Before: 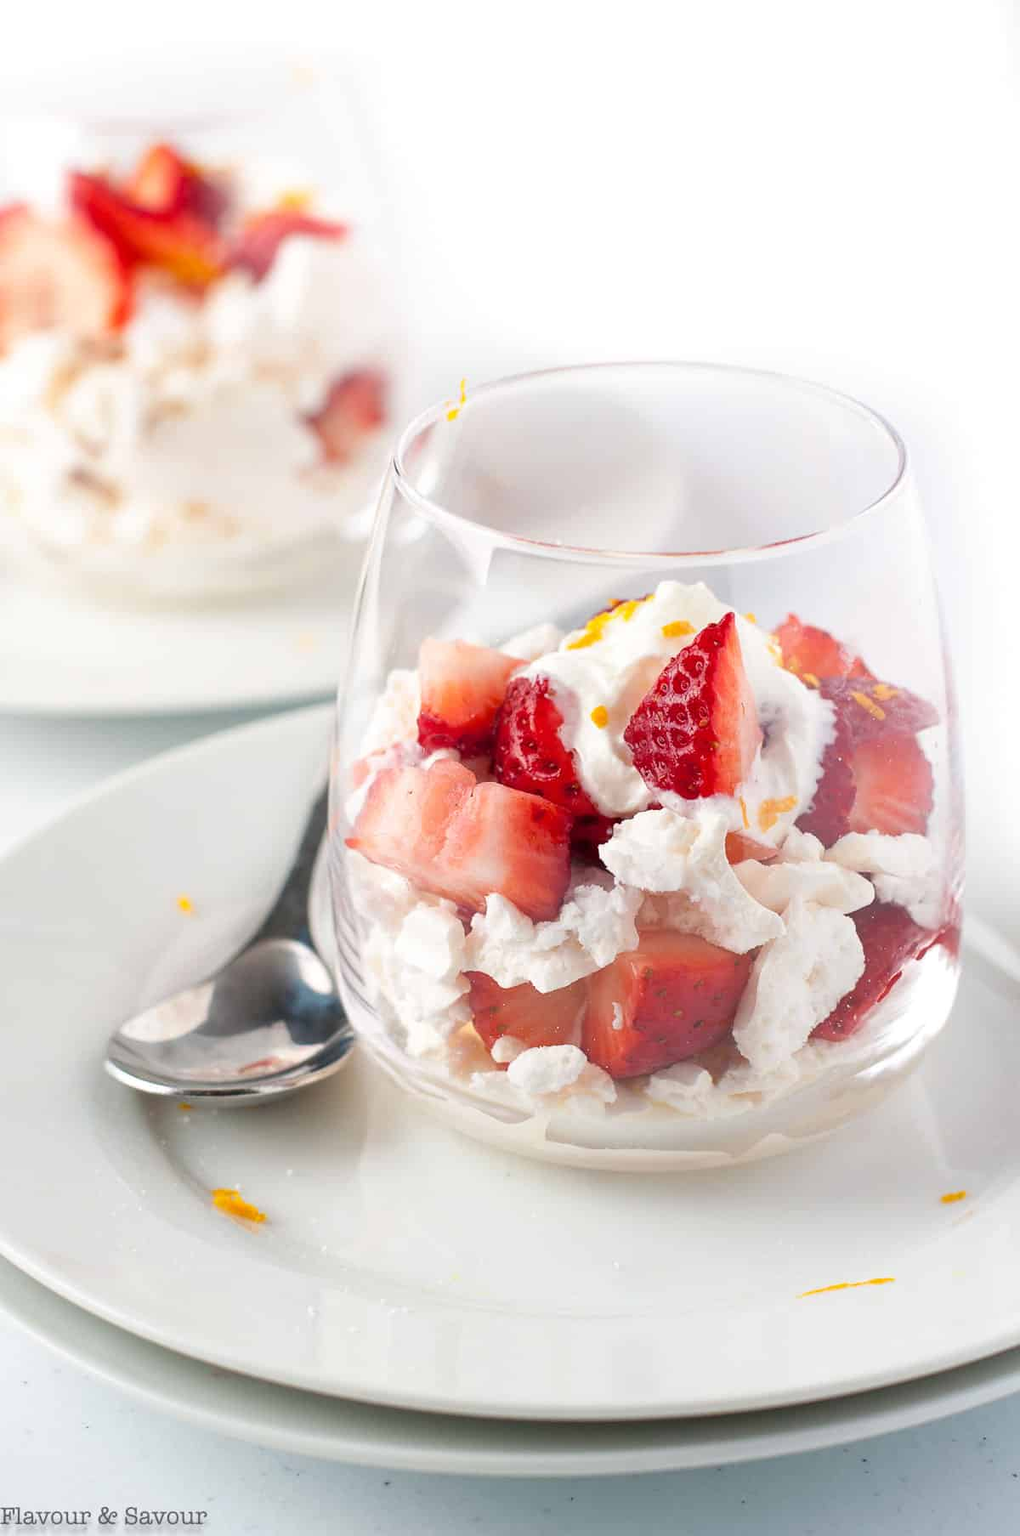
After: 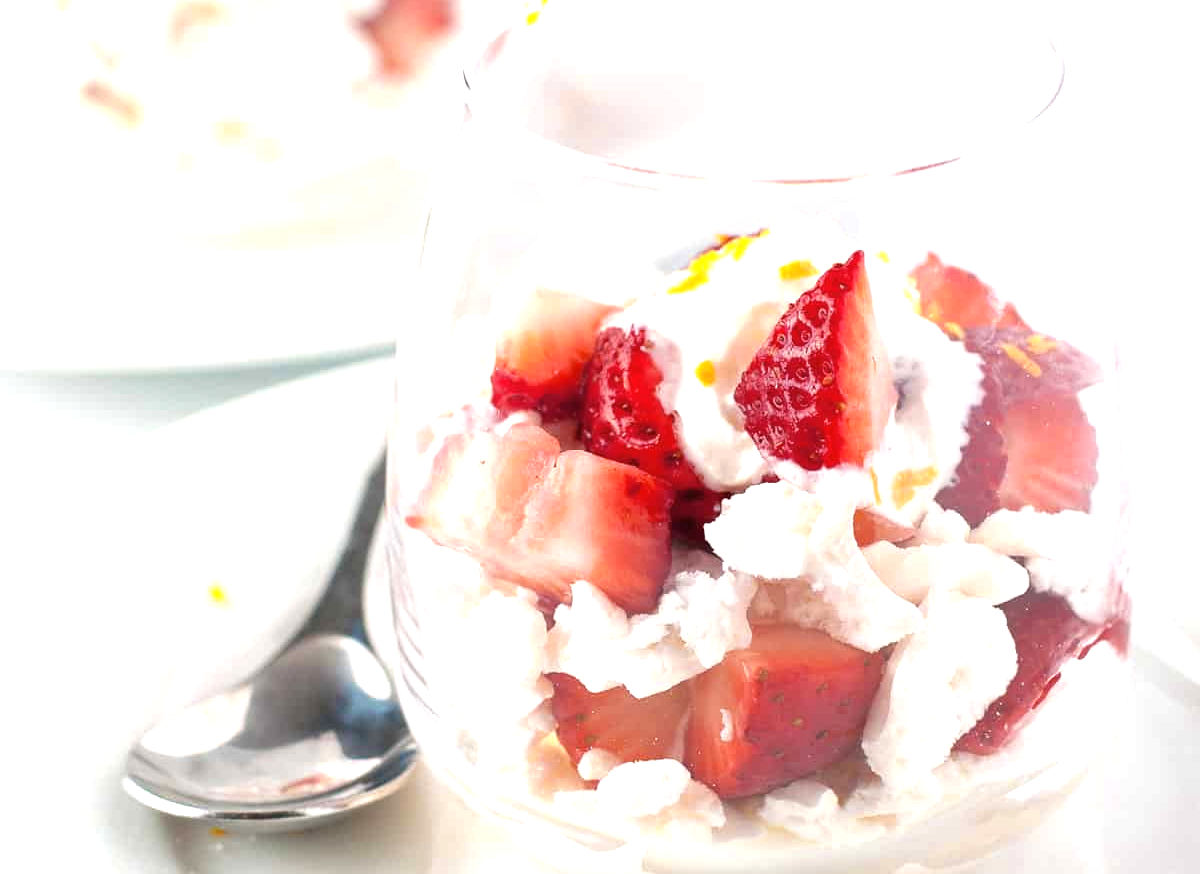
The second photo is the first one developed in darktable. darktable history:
crop and rotate: top 26.056%, bottom 25.543%
exposure: black level correction 0, exposure 0.7 EV, compensate exposure bias true, compensate highlight preservation false
white balance: emerald 1
color zones: curves: ch0 [(0.068, 0.464) (0.25, 0.5) (0.48, 0.508) (0.75, 0.536) (0.886, 0.476) (0.967, 0.456)]; ch1 [(0.066, 0.456) (0.25, 0.5) (0.616, 0.508) (0.746, 0.56) (0.934, 0.444)]
